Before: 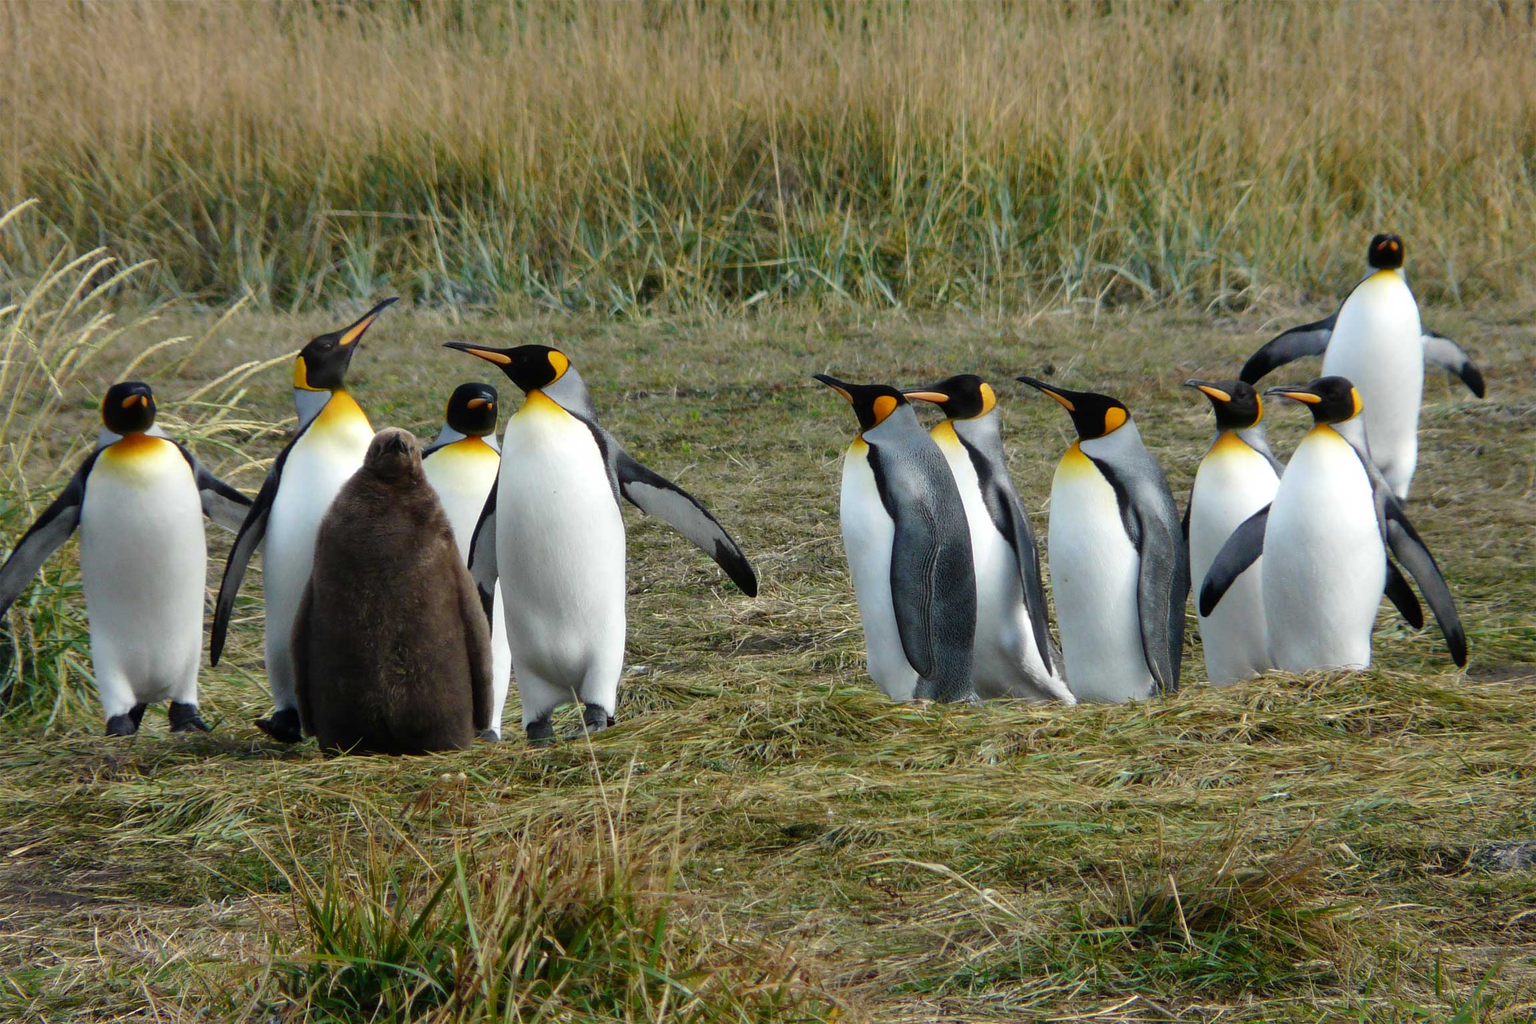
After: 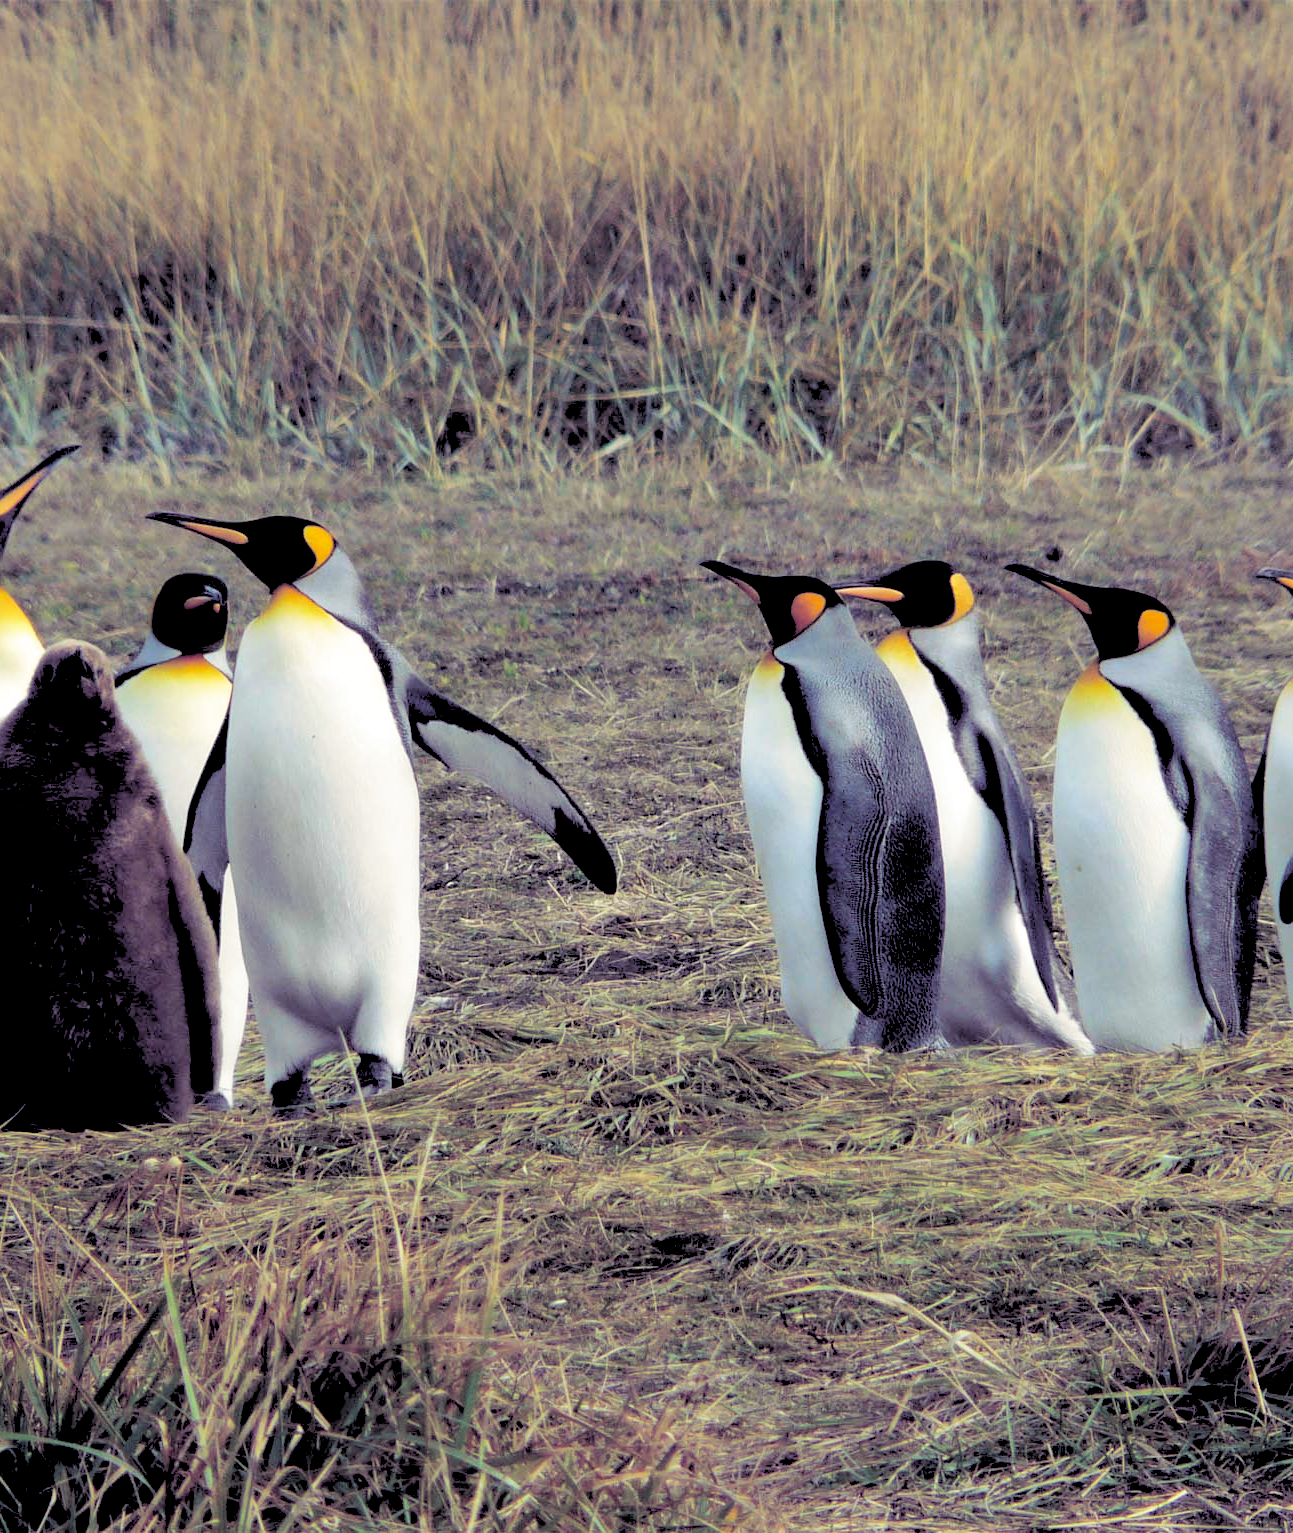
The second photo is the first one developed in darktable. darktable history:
rgb levels: levels [[0.027, 0.429, 0.996], [0, 0.5, 1], [0, 0.5, 1]]
crop and rotate: left 22.516%, right 21.234%
split-toning: shadows › hue 255.6°, shadows › saturation 0.66, highlights › hue 43.2°, highlights › saturation 0.68, balance -50.1
